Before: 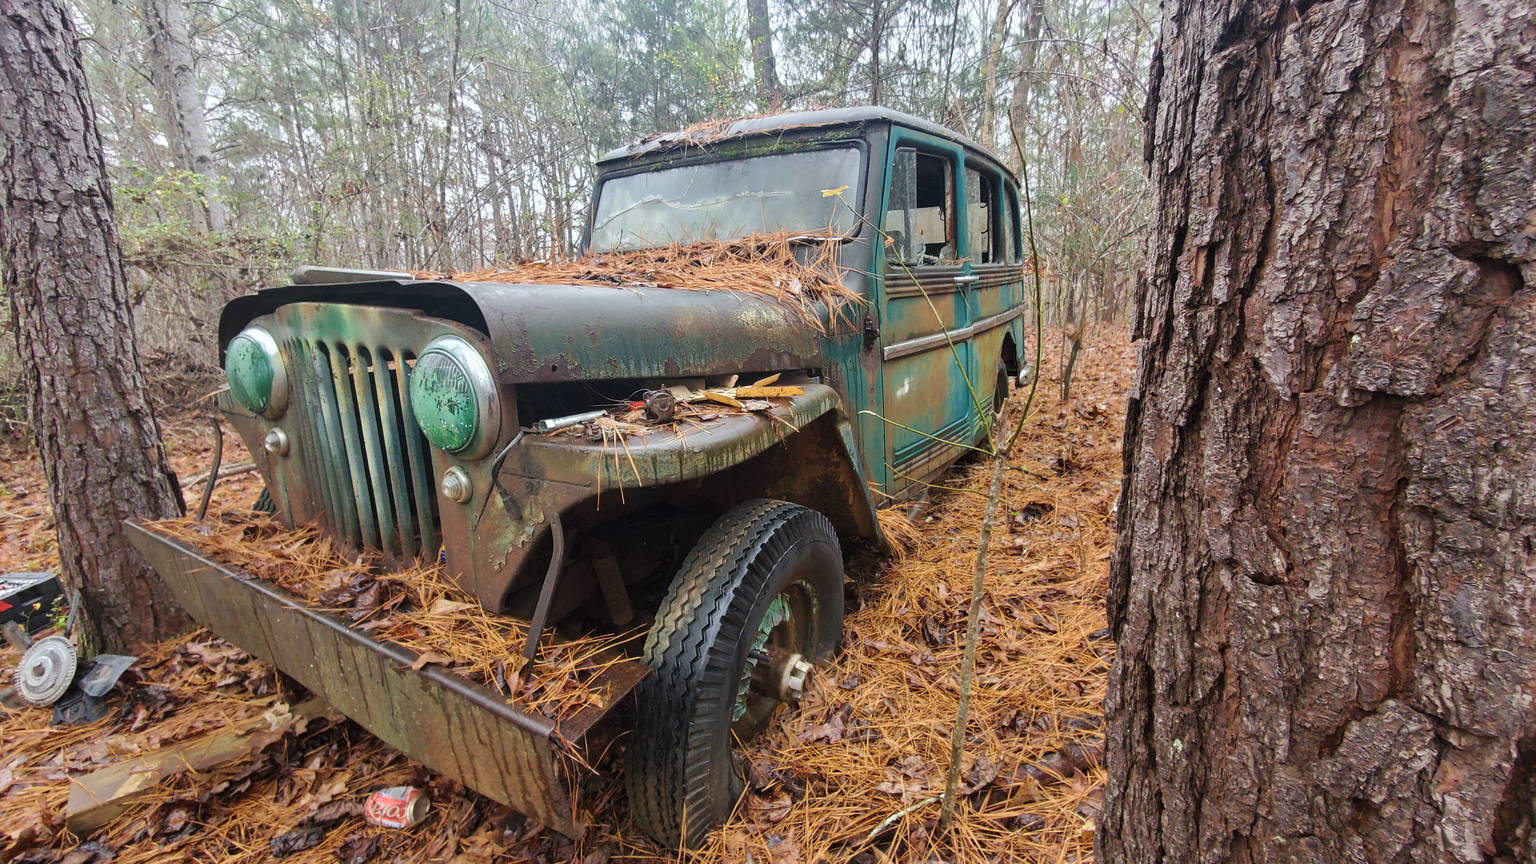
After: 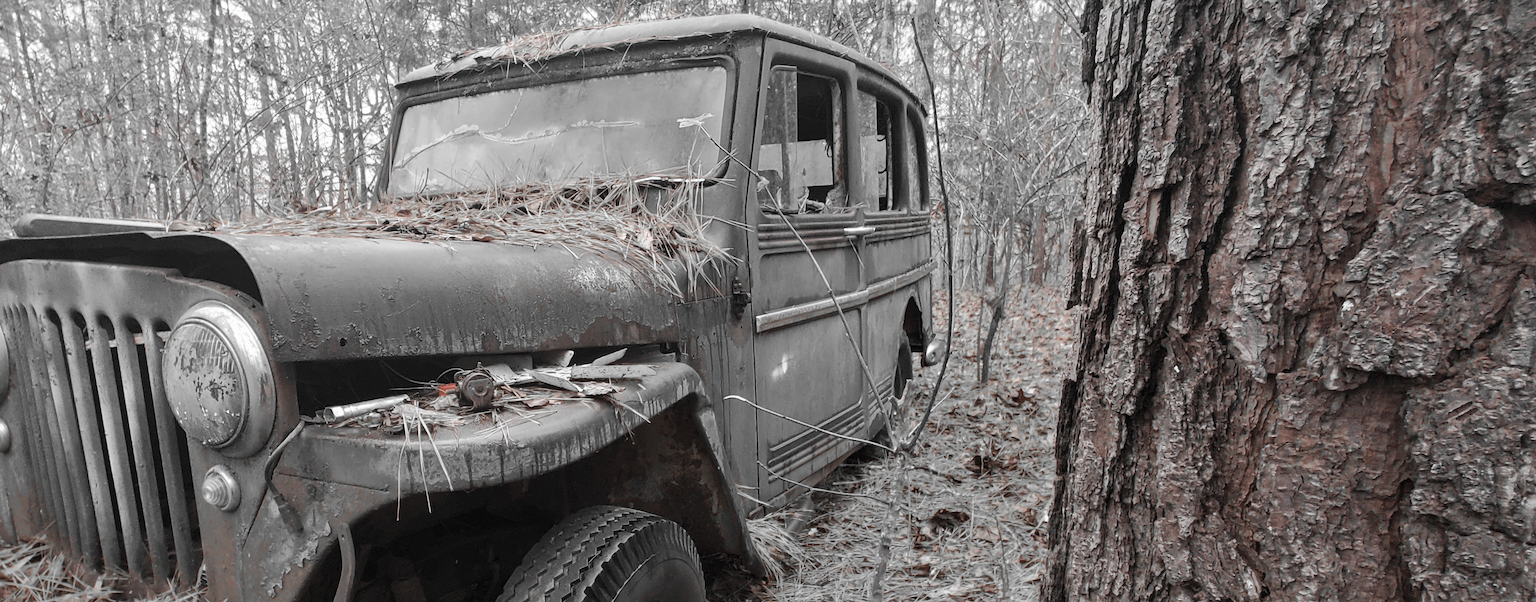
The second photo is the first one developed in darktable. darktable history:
color zones: curves: ch1 [(0, 0.006) (0.094, 0.285) (0.171, 0.001) (0.429, 0.001) (0.571, 0.003) (0.714, 0.004) (0.857, 0.004) (1, 0.006)]
crop: left 18.291%, top 11.072%, right 1.9%, bottom 33.288%
